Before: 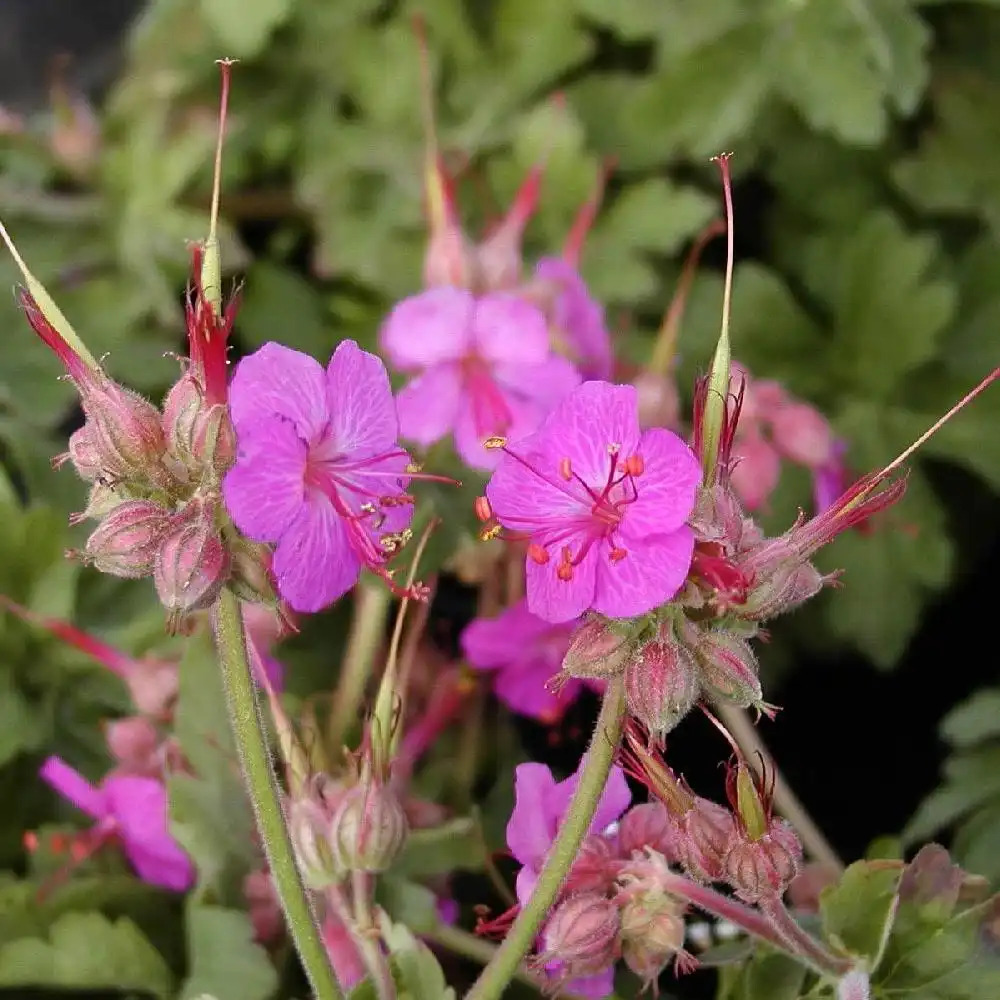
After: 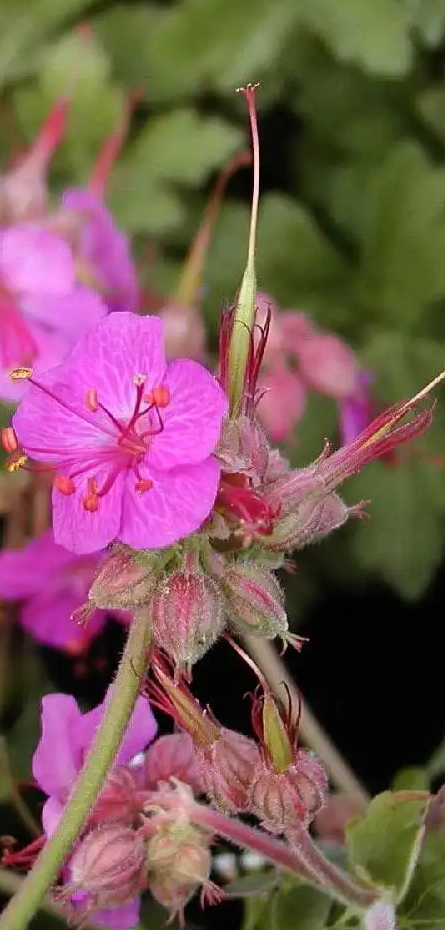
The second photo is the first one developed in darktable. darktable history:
shadows and highlights: radius 128.36, shadows 30.28, highlights -30.9, low approximation 0.01, soften with gaussian
tone equalizer: on, module defaults
crop: left 47.467%, top 6.919%, right 7.944%
